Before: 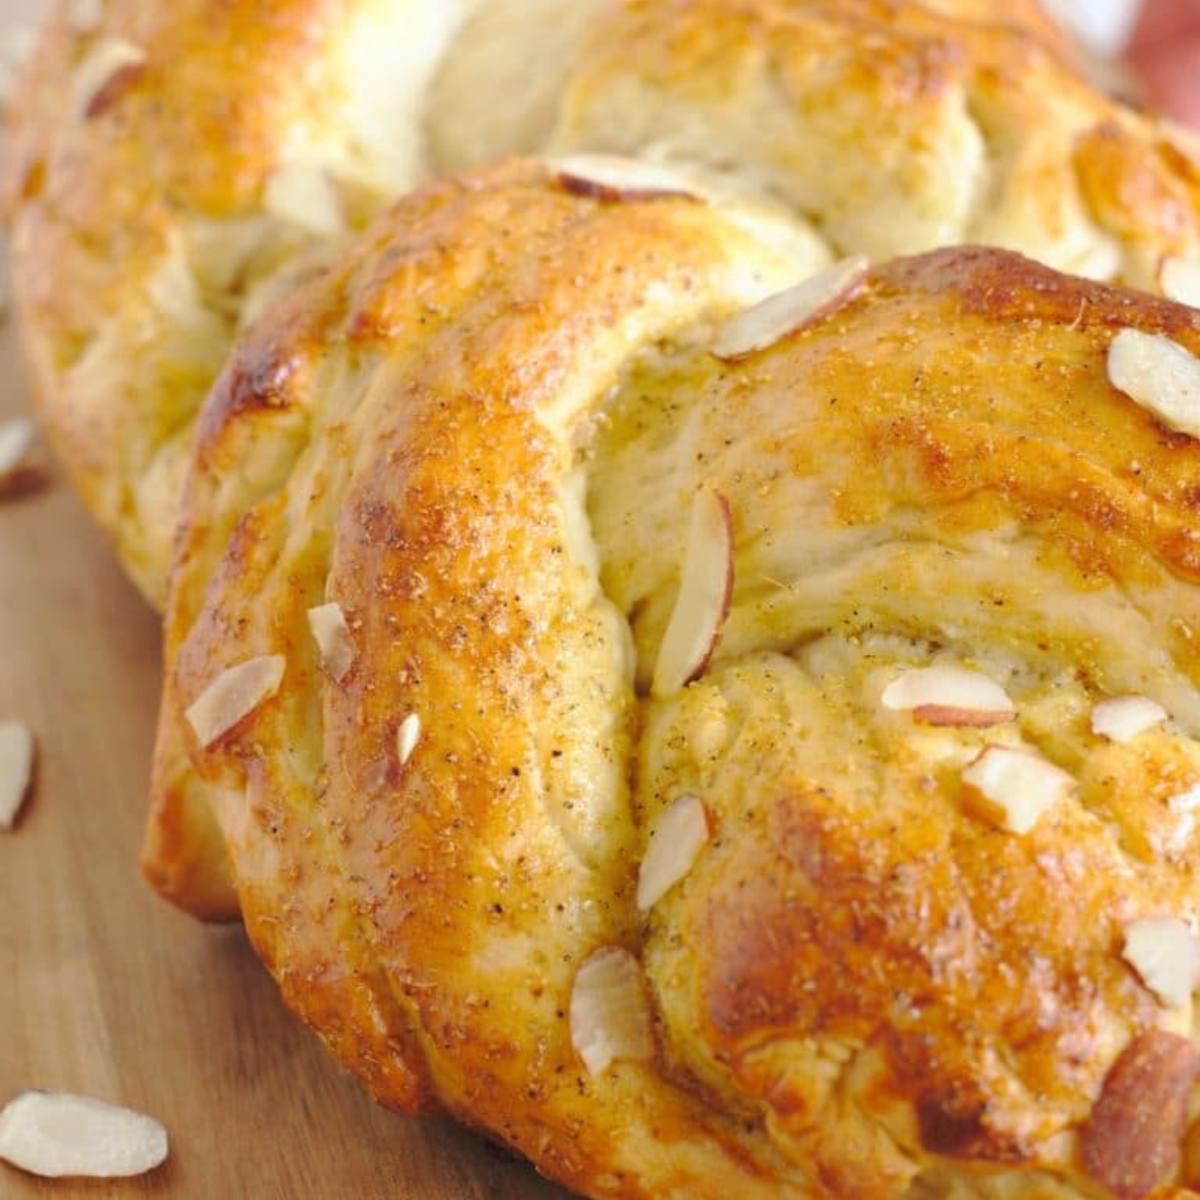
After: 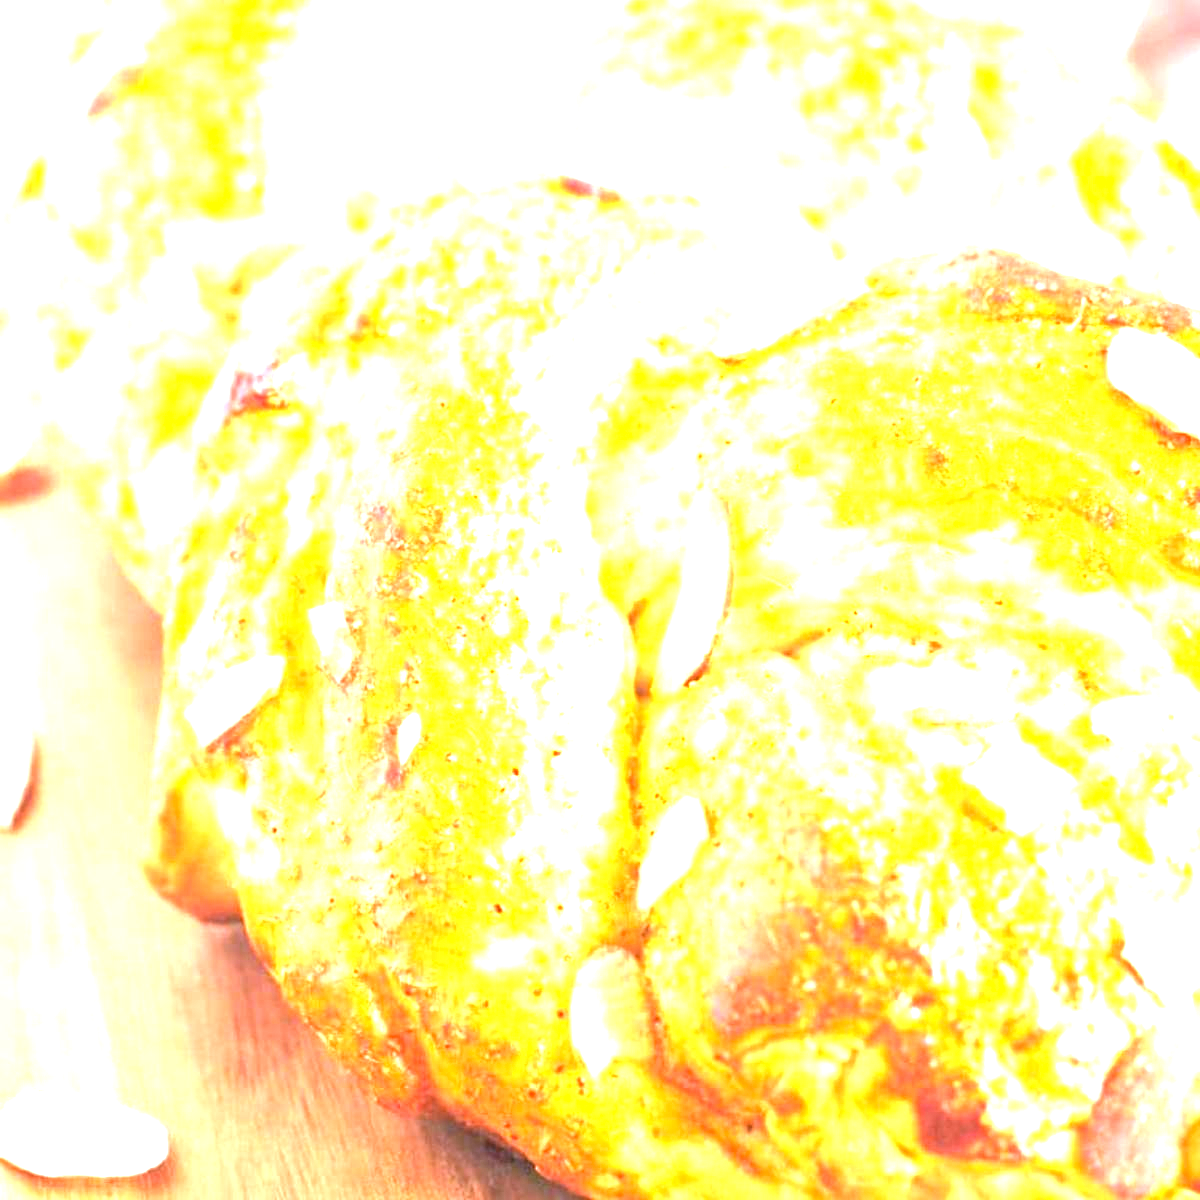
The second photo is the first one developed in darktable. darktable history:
white balance: red 1.066, blue 1.119
exposure: black level correction 0.001, exposure 2.607 EV, compensate exposure bias true, compensate highlight preservation false
